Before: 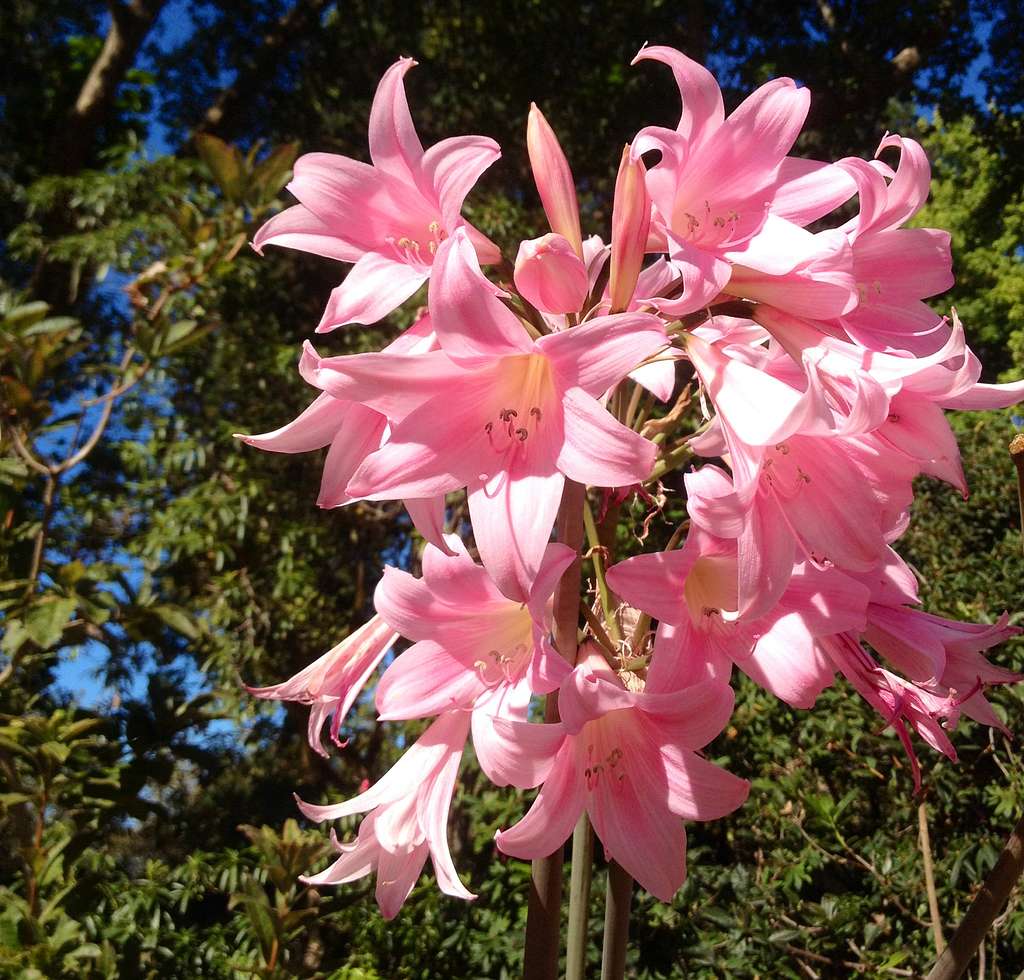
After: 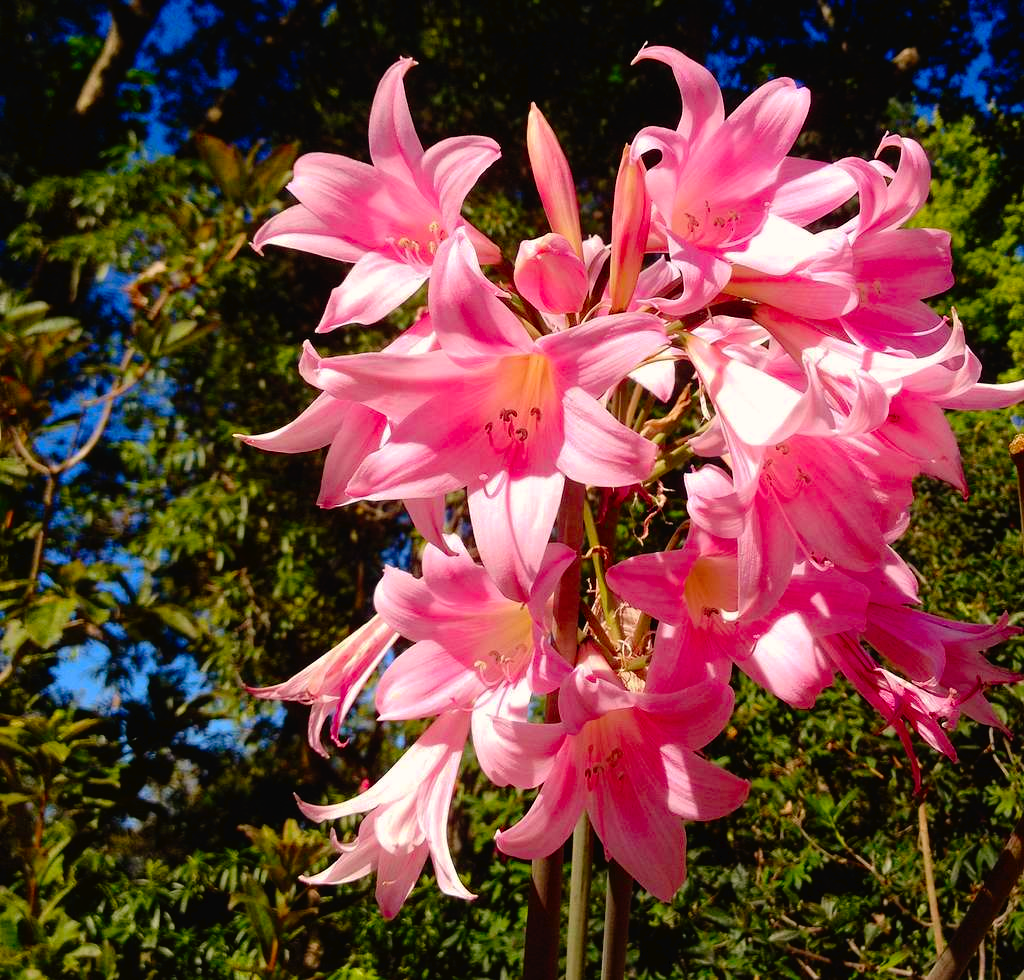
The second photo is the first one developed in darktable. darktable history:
color correction: highlights a* 3.84, highlights b* 5.07
contrast brightness saturation: brightness -0.02, saturation 0.35
tone curve: curves: ch0 [(0, 0) (0.003, 0.018) (0.011, 0.019) (0.025, 0.02) (0.044, 0.024) (0.069, 0.034) (0.1, 0.049) (0.136, 0.082) (0.177, 0.136) (0.224, 0.196) (0.277, 0.263) (0.335, 0.329) (0.399, 0.401) (0.468, 0.473) (0.543, 0.546) (0.623, 0.625) (0.709, 0.698) (0.801, 0.779) (0.898, 0.867) (1, 1)], preserve colors none
